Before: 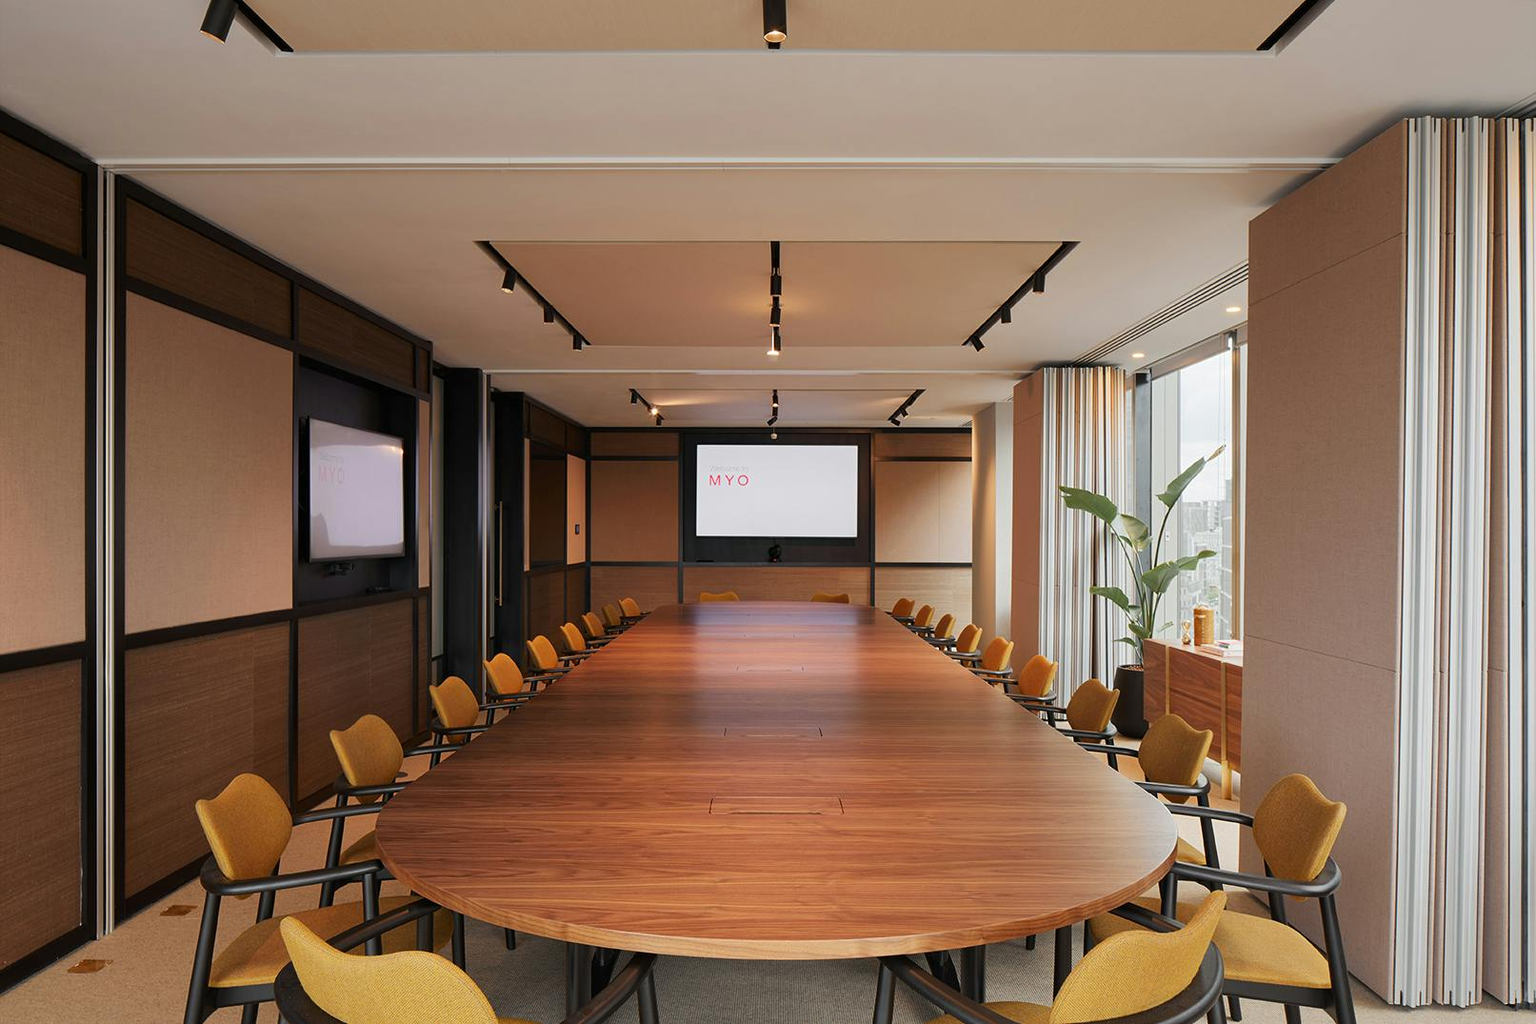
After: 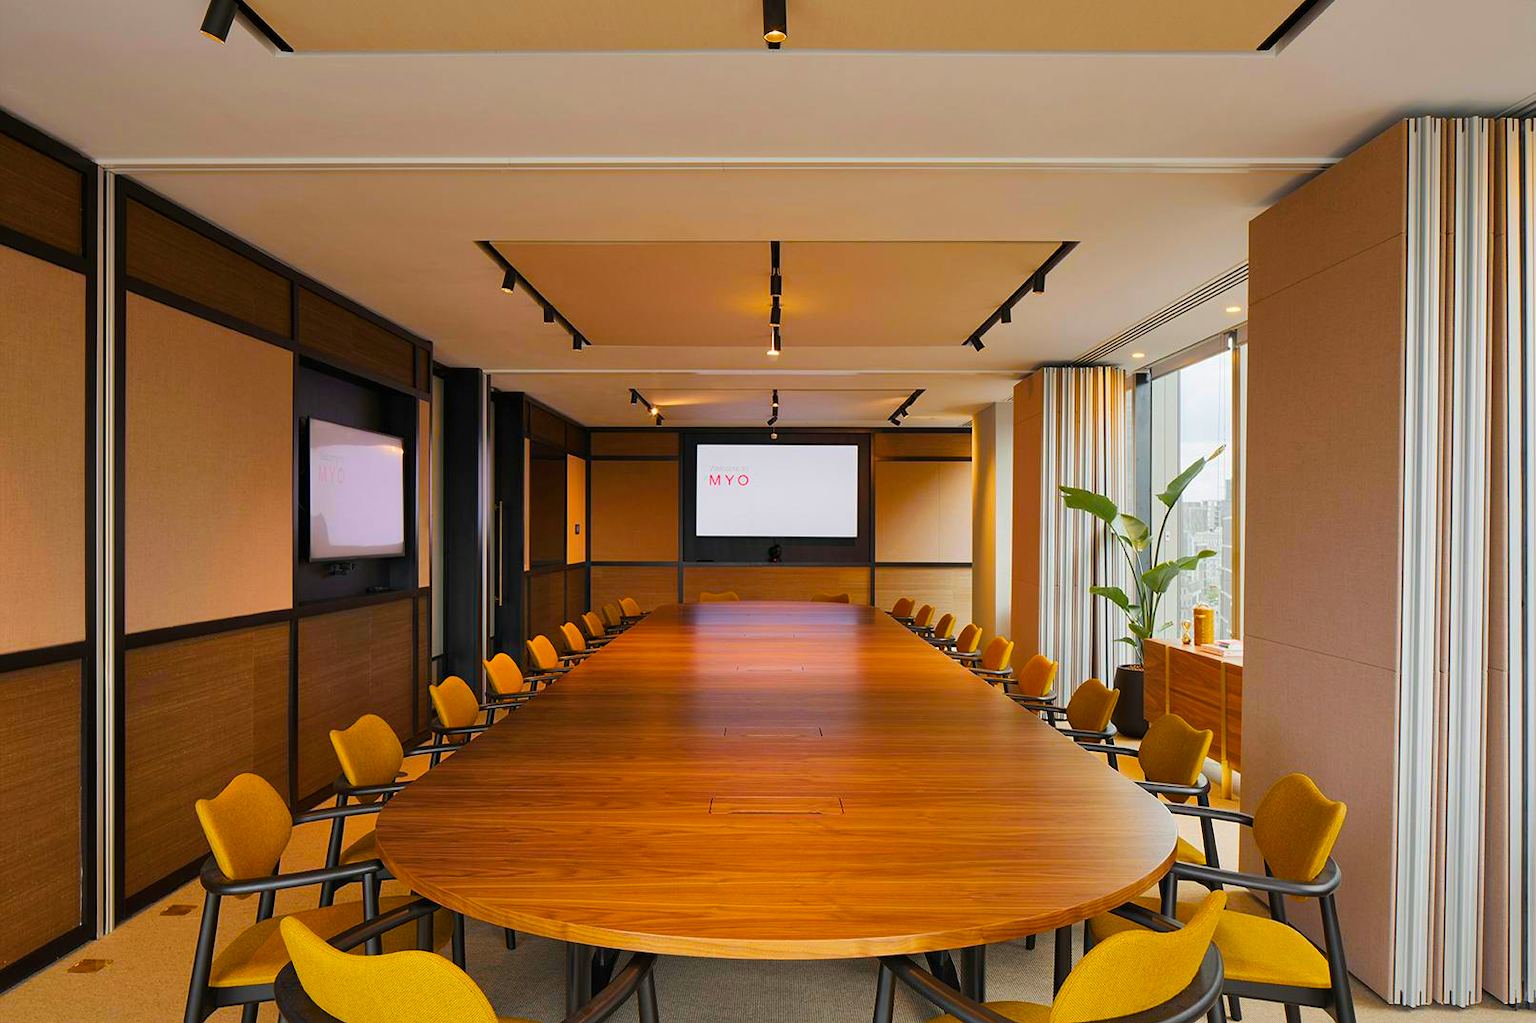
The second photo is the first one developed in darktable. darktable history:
shadows and highlights: shadows 52.18, highlights -28.21, soften with gaussian
color zones: curves: ch0 [(0, 0.499) (0.143, 0.5) (0.286, 0.5) (0.429, 0.476) (0.571, 0.284) (0.714, 0.243) (0.857, 0.449) (1, 0.499)]; ch1 [(0, 0.532) (0.143, 0.645) (0.286, 0.696) (0.429, 0.211) (0.571, 0.504) (0.714, 0.493) (0.857, 0.495) (1, 0.532)]; ch2 [(0, 0.5) (0.143, 0.5) (0.286, 0.427) (0.429, 0.324) (0.571, 0.5) (0.714, 0.5) (0.857, 0.5) (1, 0.5)], mix -95.61%
color balance rgb: linear chroma grading › shadows -9.851%, linear chroma grading › global chroma 20.511%, perceptual saturation grading › global saturation 9.574%, global vibrance 50.752%
